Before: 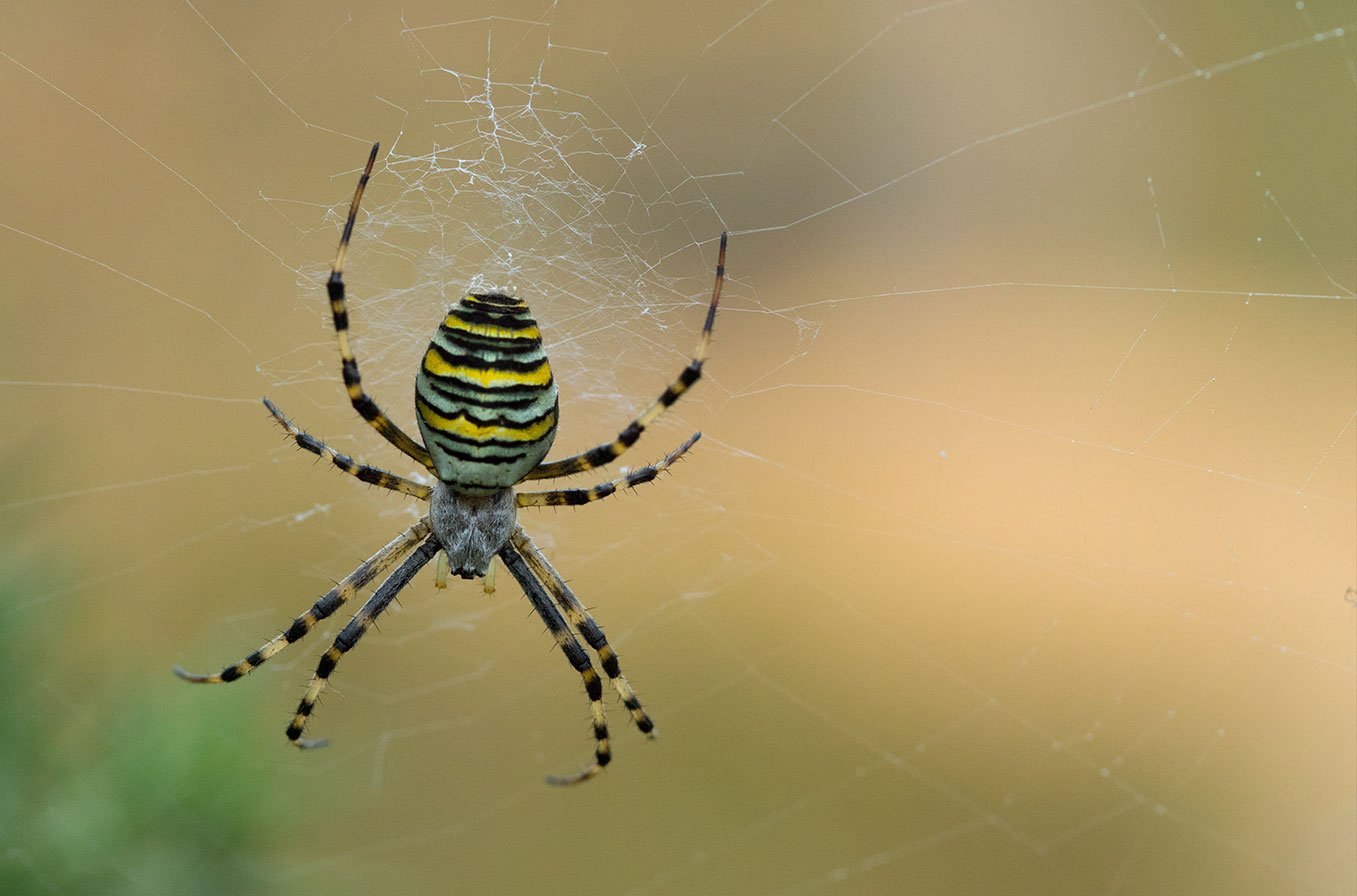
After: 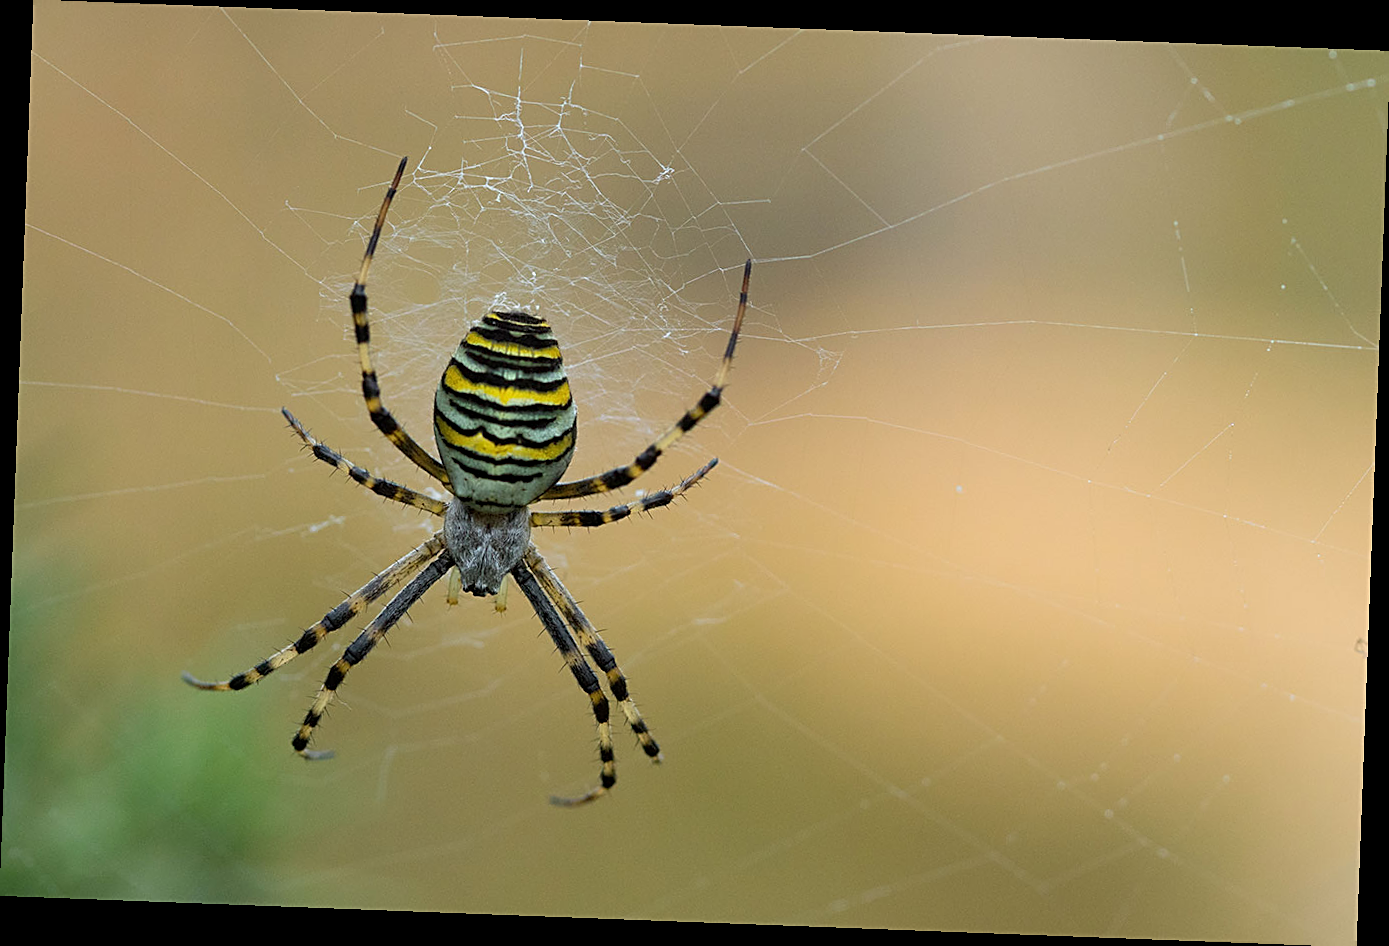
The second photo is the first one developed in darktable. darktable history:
rotate and perspective: rotation 2.17°, automatic cropping off
sharpen: on, module defaults
